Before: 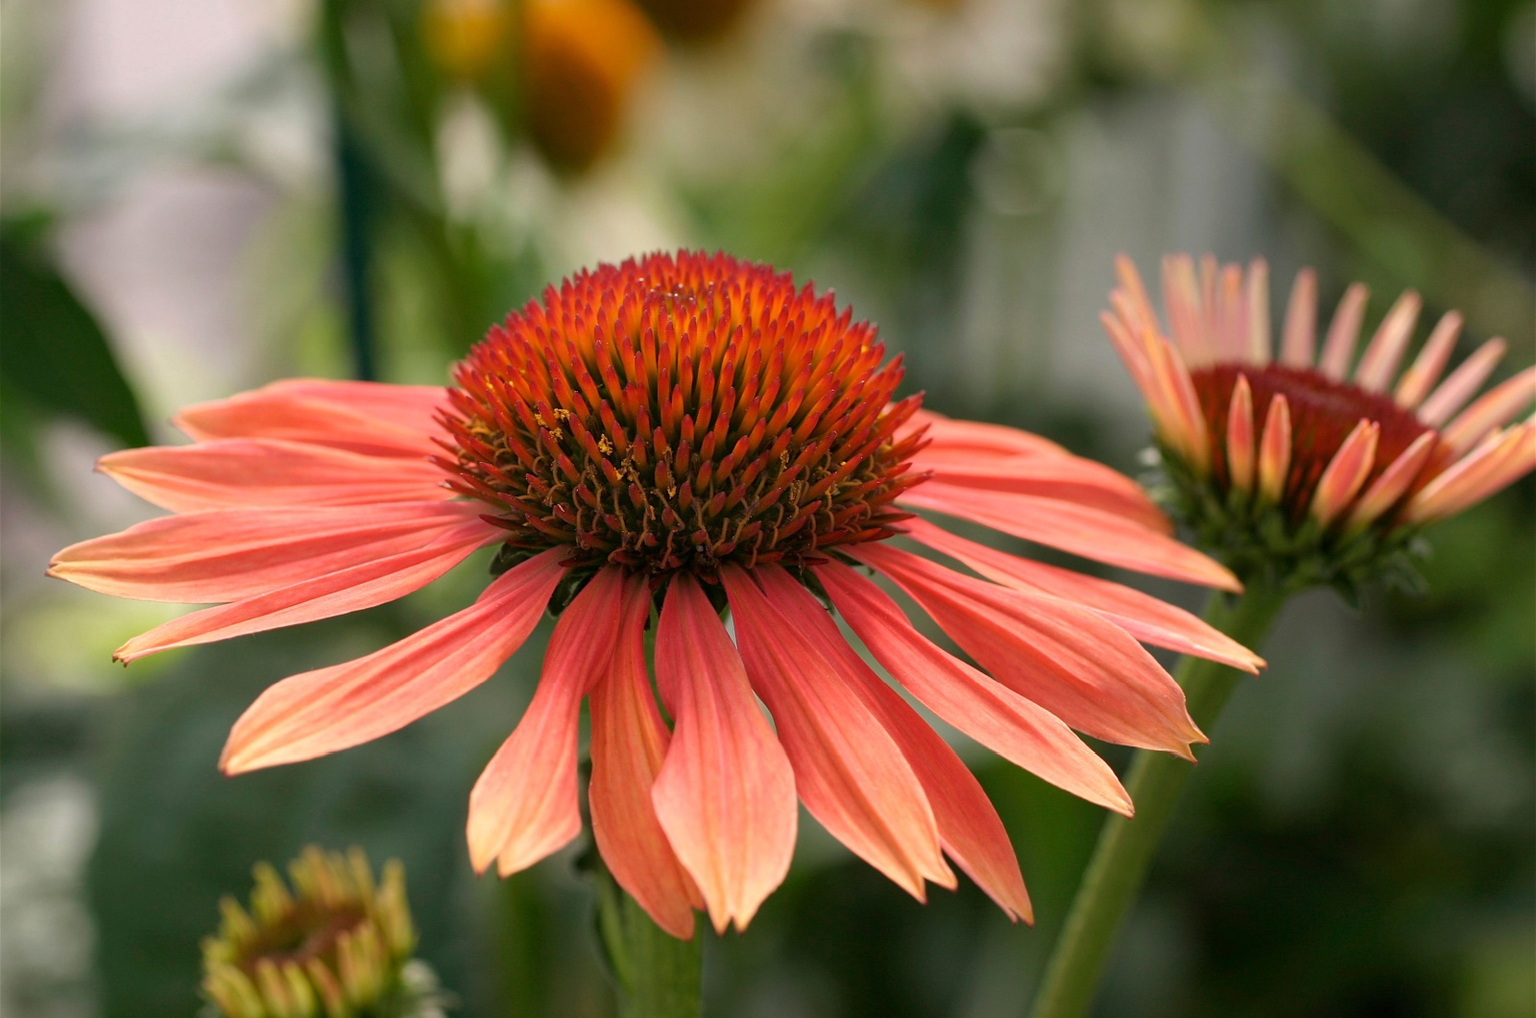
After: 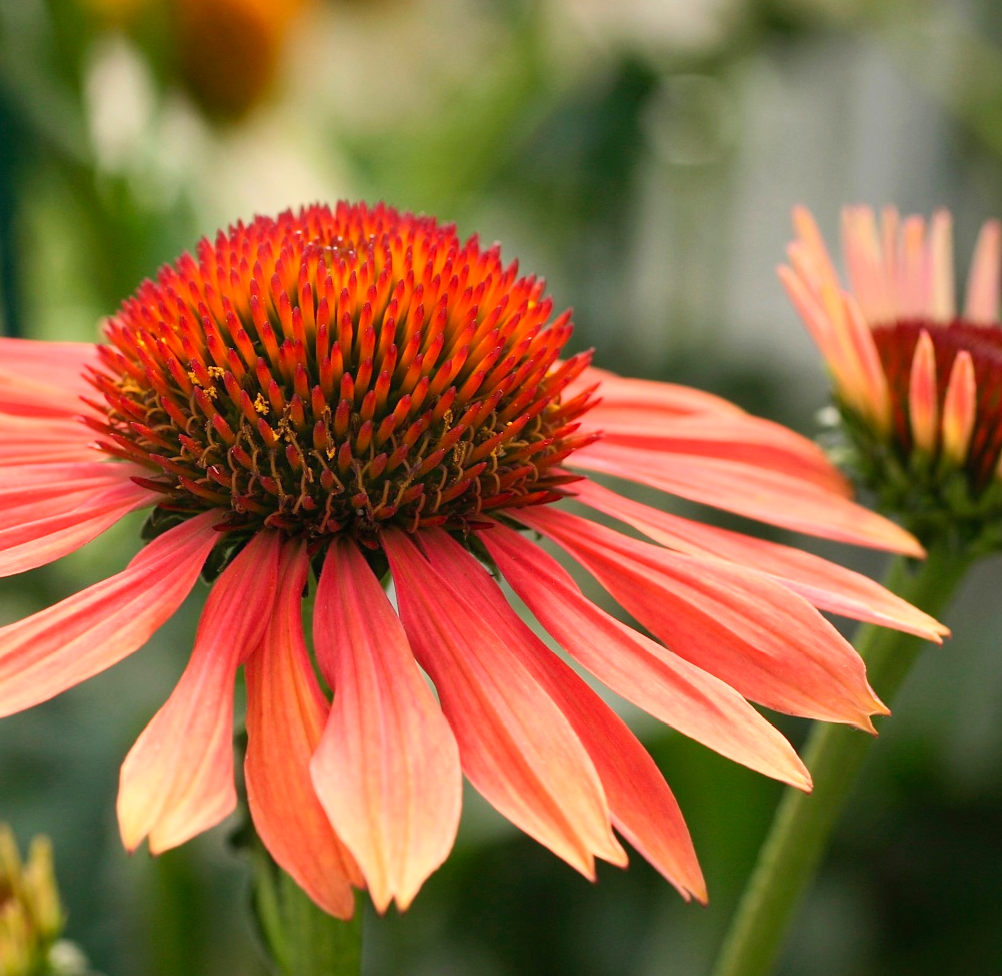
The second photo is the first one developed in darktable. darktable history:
crop and rotate: left 23.125%, top 5.625%, right 14.23%, bottom 2.286%
contrast brightness saturation: contrast 0.204, brightness 0.165, saturation 0.22
